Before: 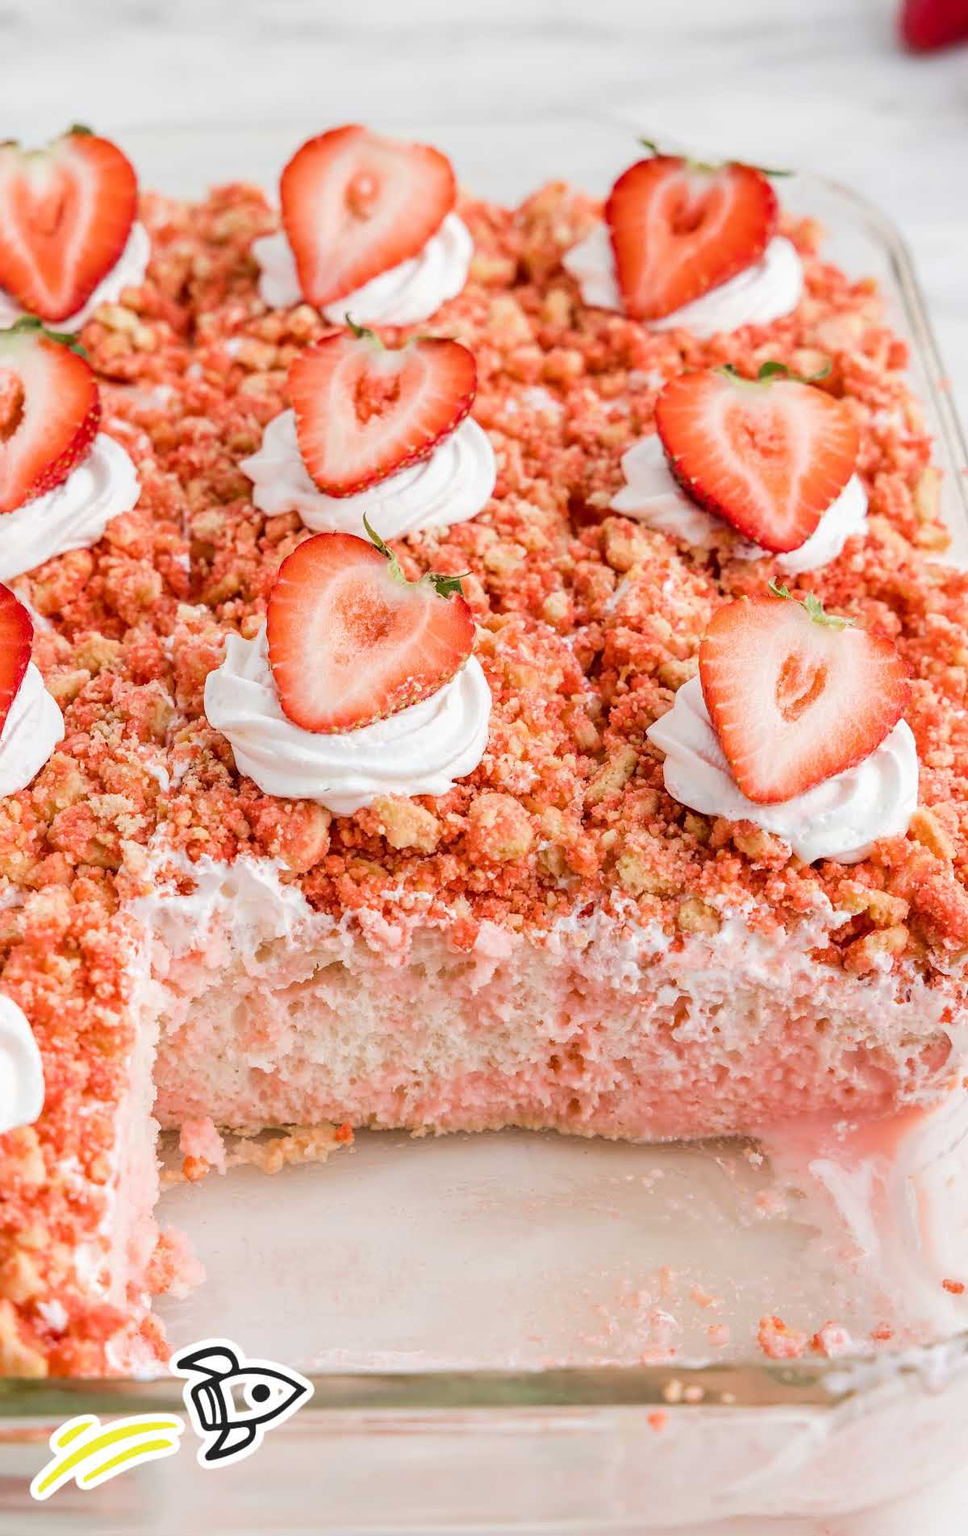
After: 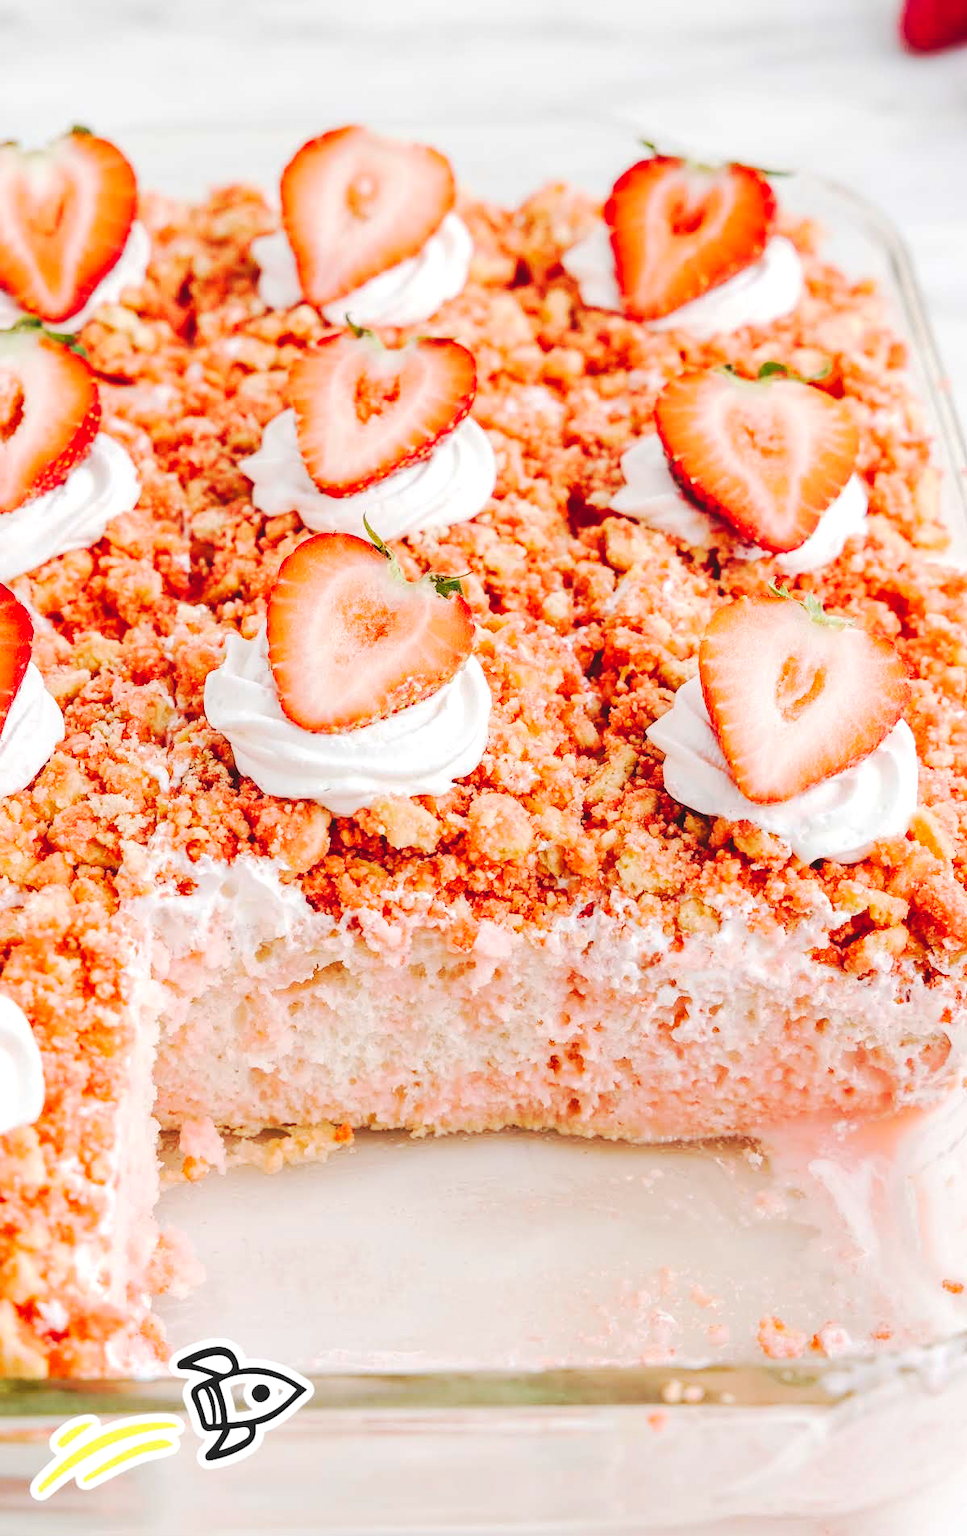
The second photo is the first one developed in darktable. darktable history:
exposure: exposure 0.178 EV, compensate exposure bias true, compensate highlight preservation false
tone curve: curves: ch0 [(0, 0) (0.003, 0.062) (0.011, 0.07) (0.025, 0.083) (0.044, 0.094) (0.069, 0.105) (0.1, 0.117) (0.136, 0.136) (0.177, 0.164) (0.224, 0.201) (0.277, 0.256) (0.335, 0.335) (0.399, 0.424) (0.468, 0.529) (0.543, 0.641) (0.623, 0.725) (0.709, 0.787) (0.801, 0.849) (0.898, 0.917) (1, 1)], preserve colors none
